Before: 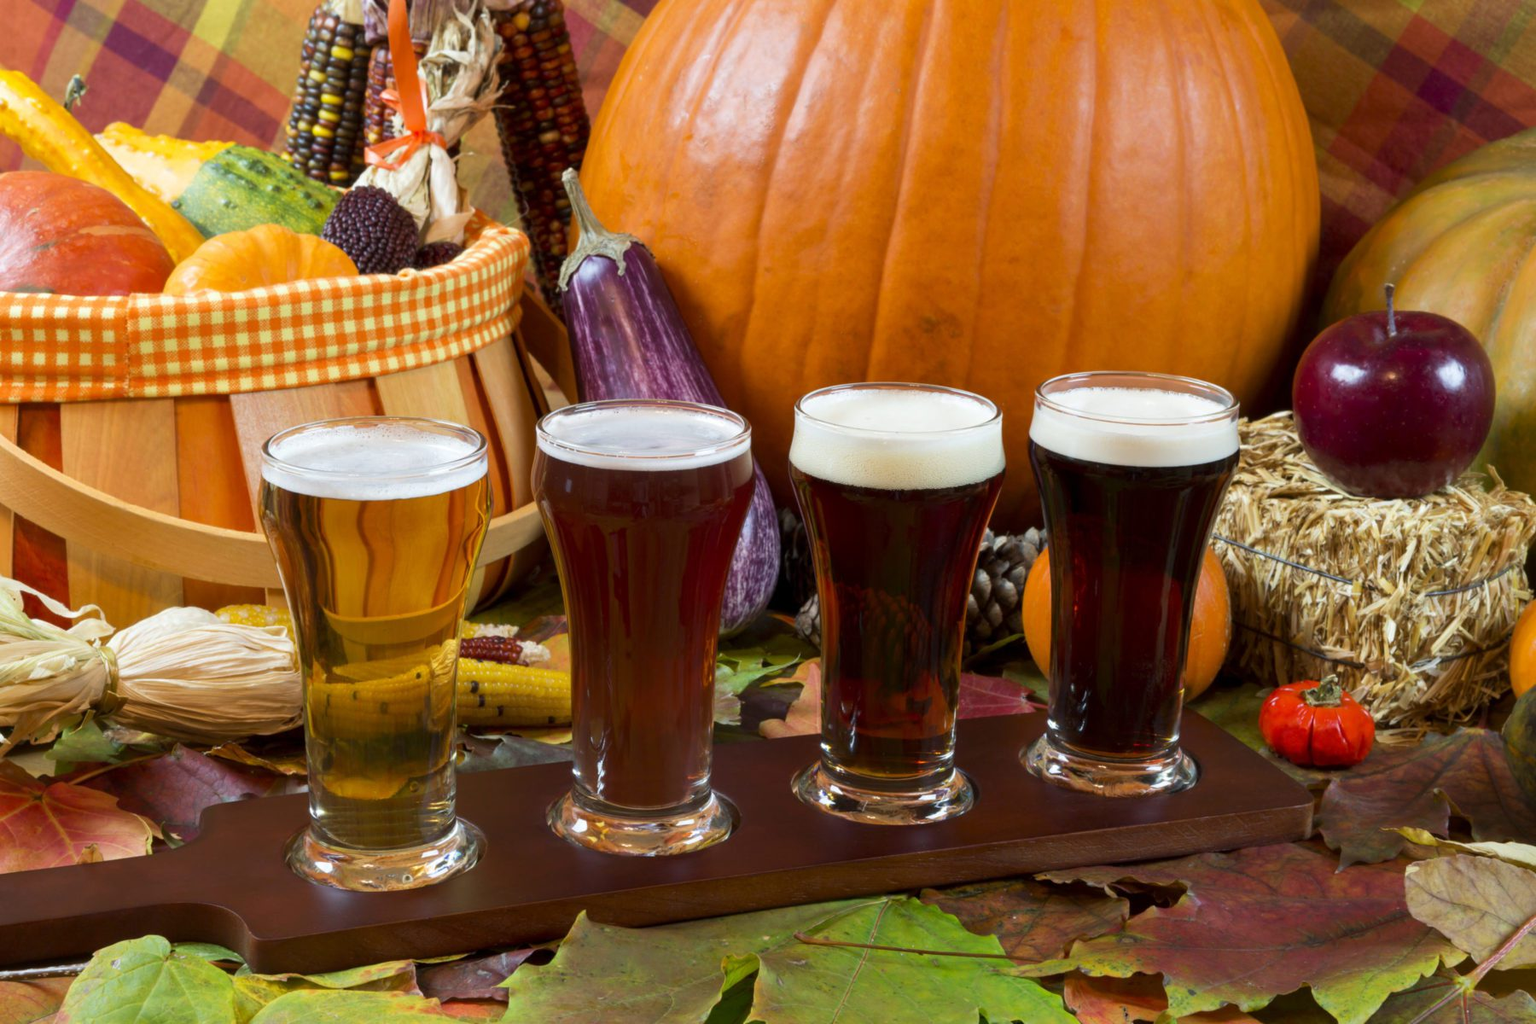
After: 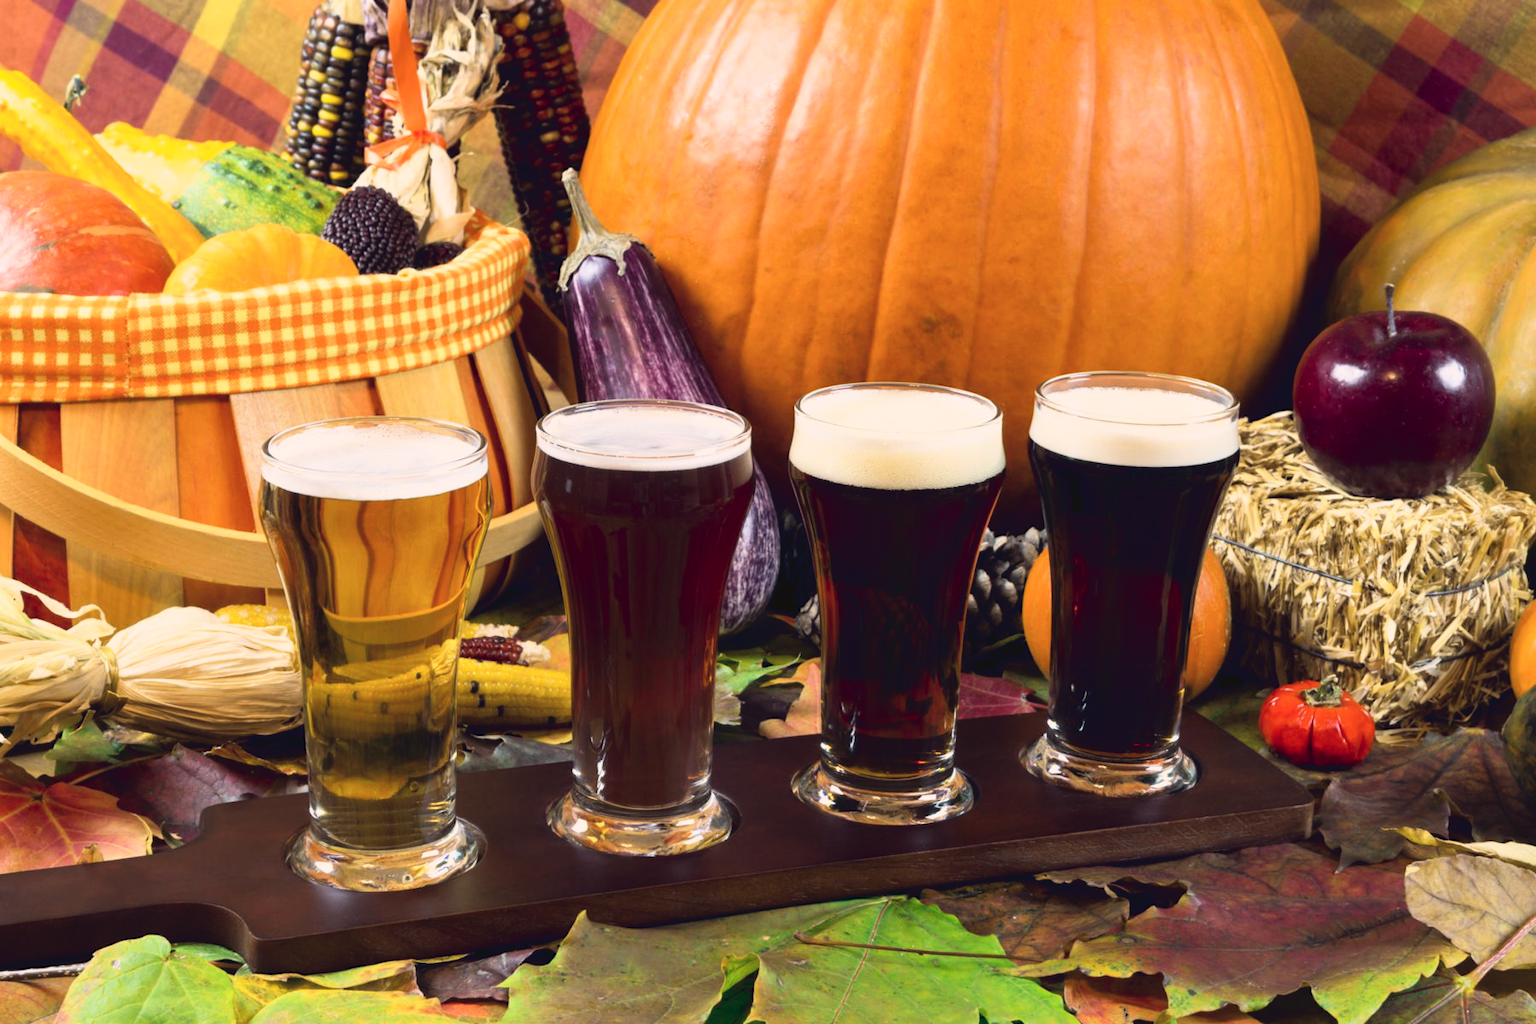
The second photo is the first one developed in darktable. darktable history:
tone curve: curves: ch0 [(0, 0.049) (0.113, 0.084) (0.285, 0.301) (0.673, 0.796) (0.845, 0.932) (0.994, 0.971)]; ch1 [(0, 0) (0.456, 0.424) (0.498, 0.5) (0.57, 0.557) (0.631, 0.635) (1, 1)]; ch2 [(0, 0) (0.395, 0.398) (0.44, 0.456) (0.502, 0.507) (0.55, 0.559) (0.67, 0.702) (1, 1)], color space Lab, independent channels, preserve colors none
color balance rgb: shadows lift › hue 87.51°, highlights gain › chroma 3.21%, highlights gain › hue 55.1°, global offset › chroma 0.15%, global offset › hue 253.66°, linear chroma grading › global chroma 0.5%
